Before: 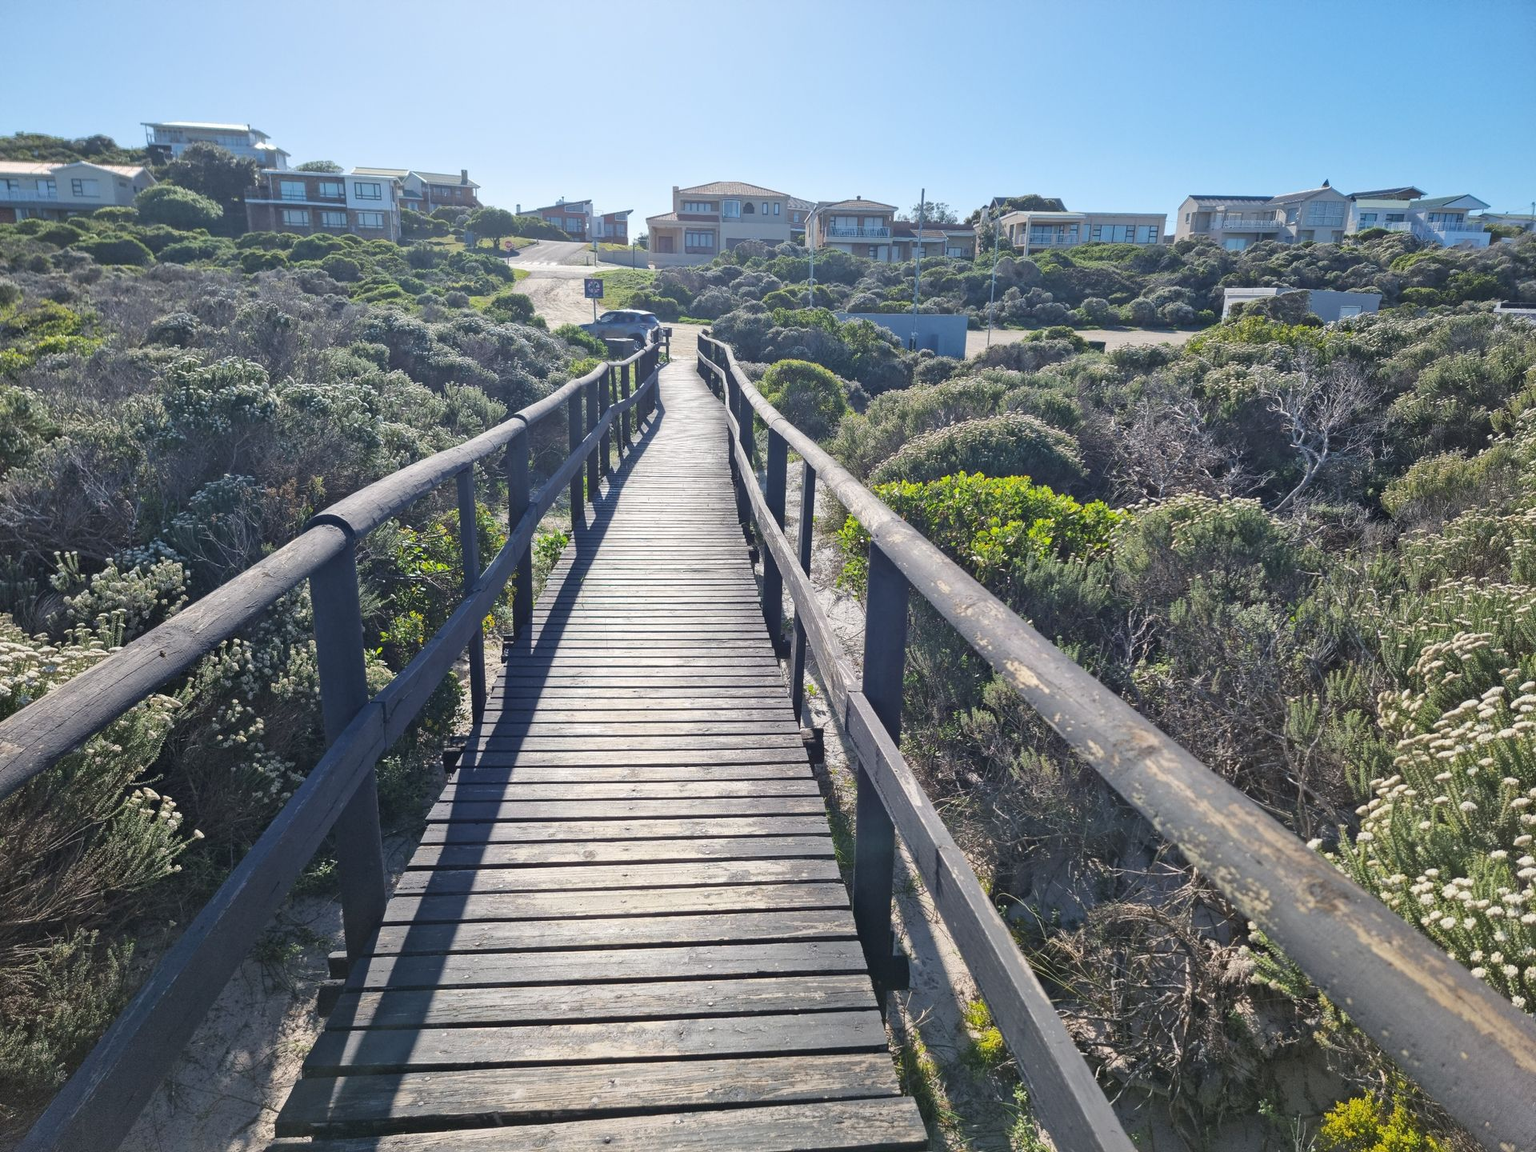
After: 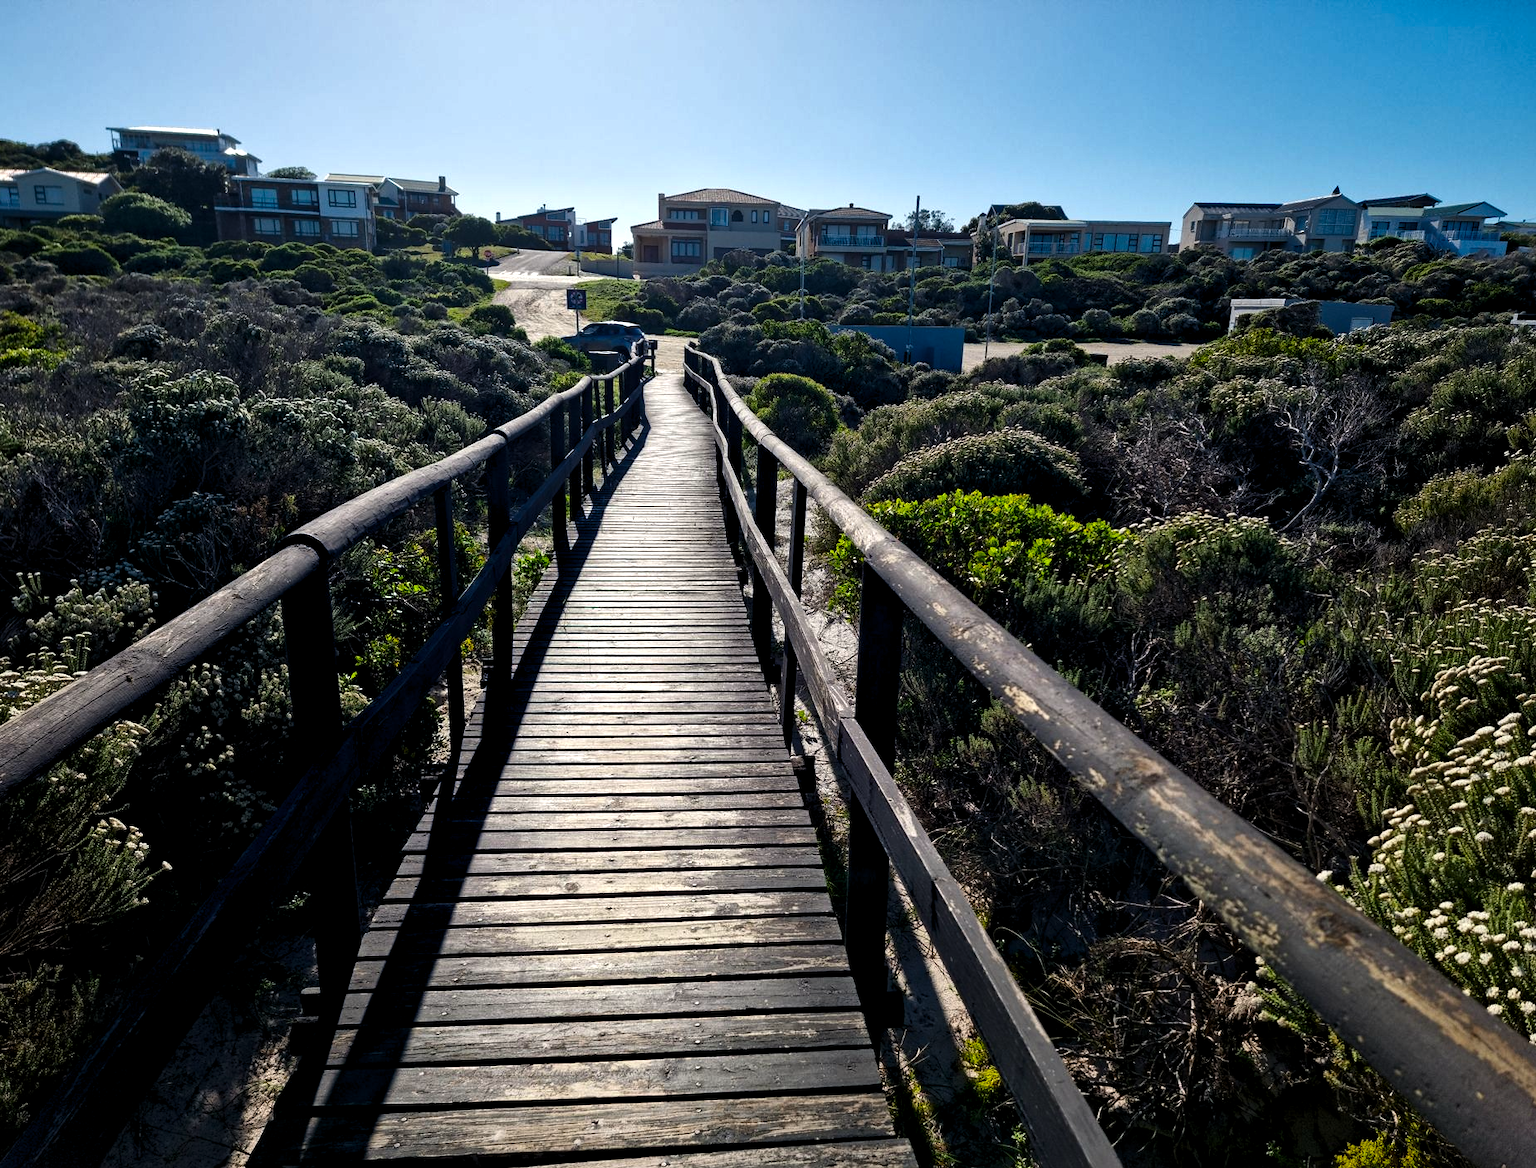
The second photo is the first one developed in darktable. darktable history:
contrast brightness saturation: contrast 0.09, brightness -0.59, saturation 0.17
white balance: red 1.009, blue 0.985
rgb levels: levels [[0.029, 0.461, 0.922], [0, 0.5, 1], [0, 0.5, 1]]
crop and rotate: left 2.536%, right 1.107%, bottom 2.246%
levels: levels [0.016, 0.484, 0.953]
